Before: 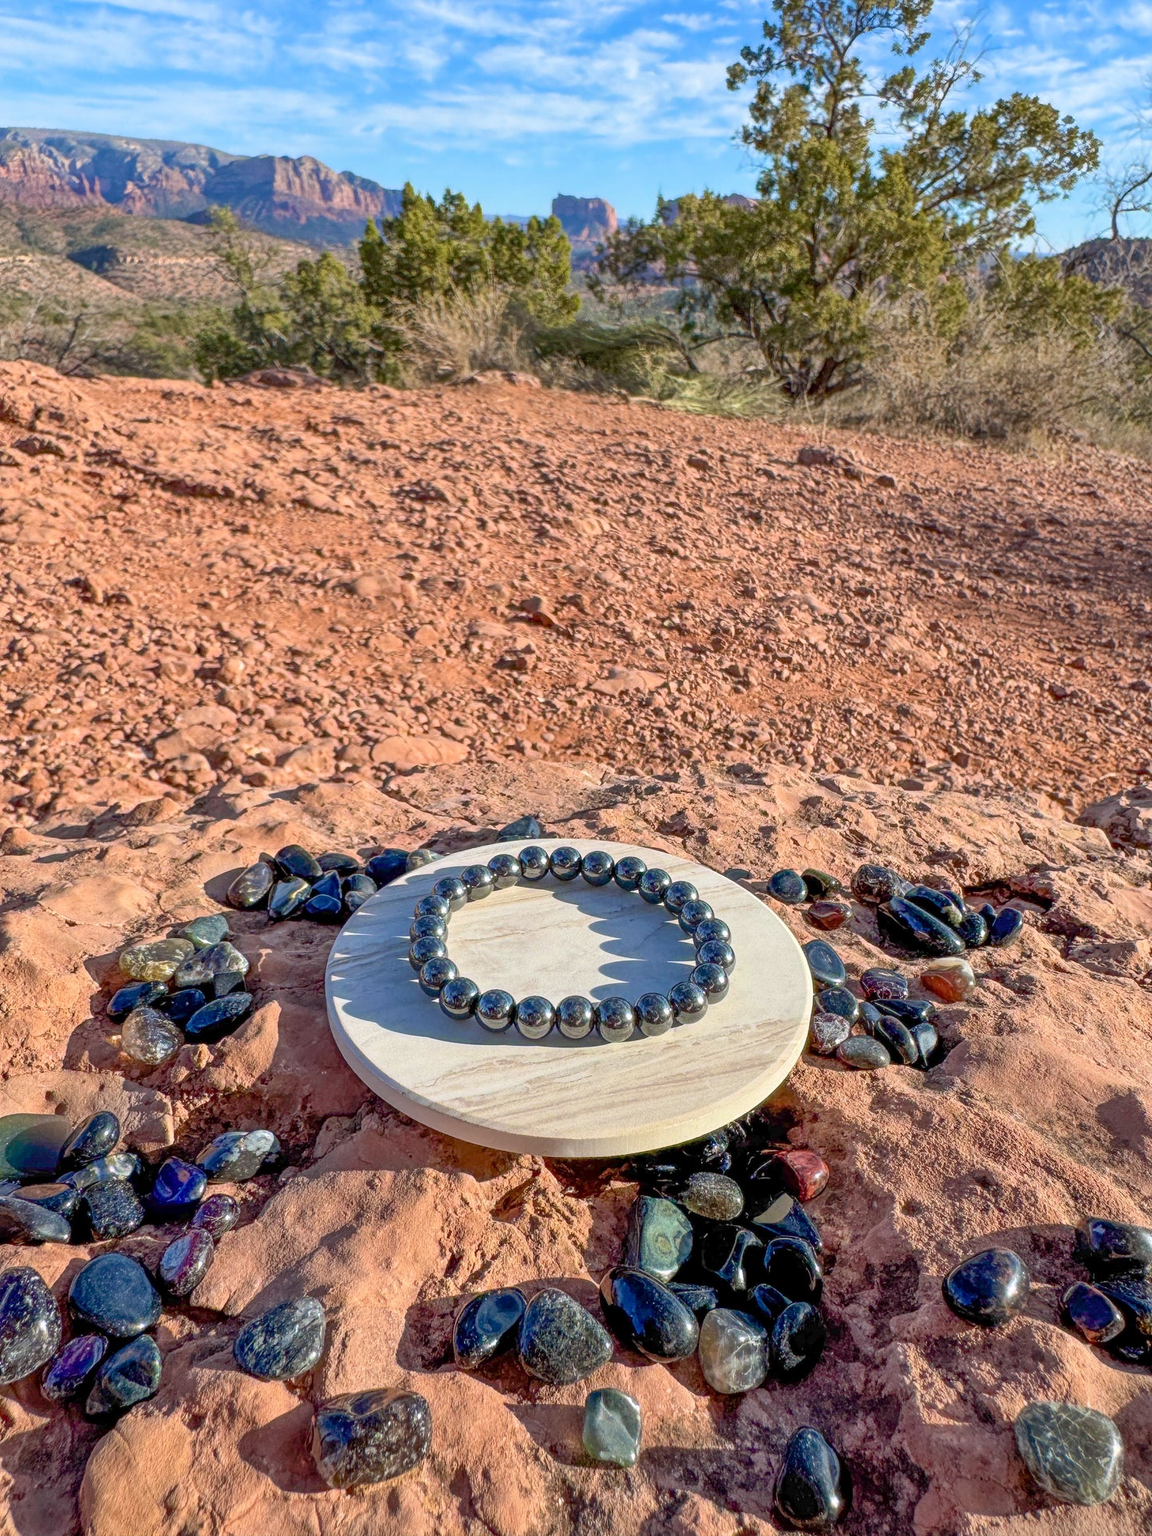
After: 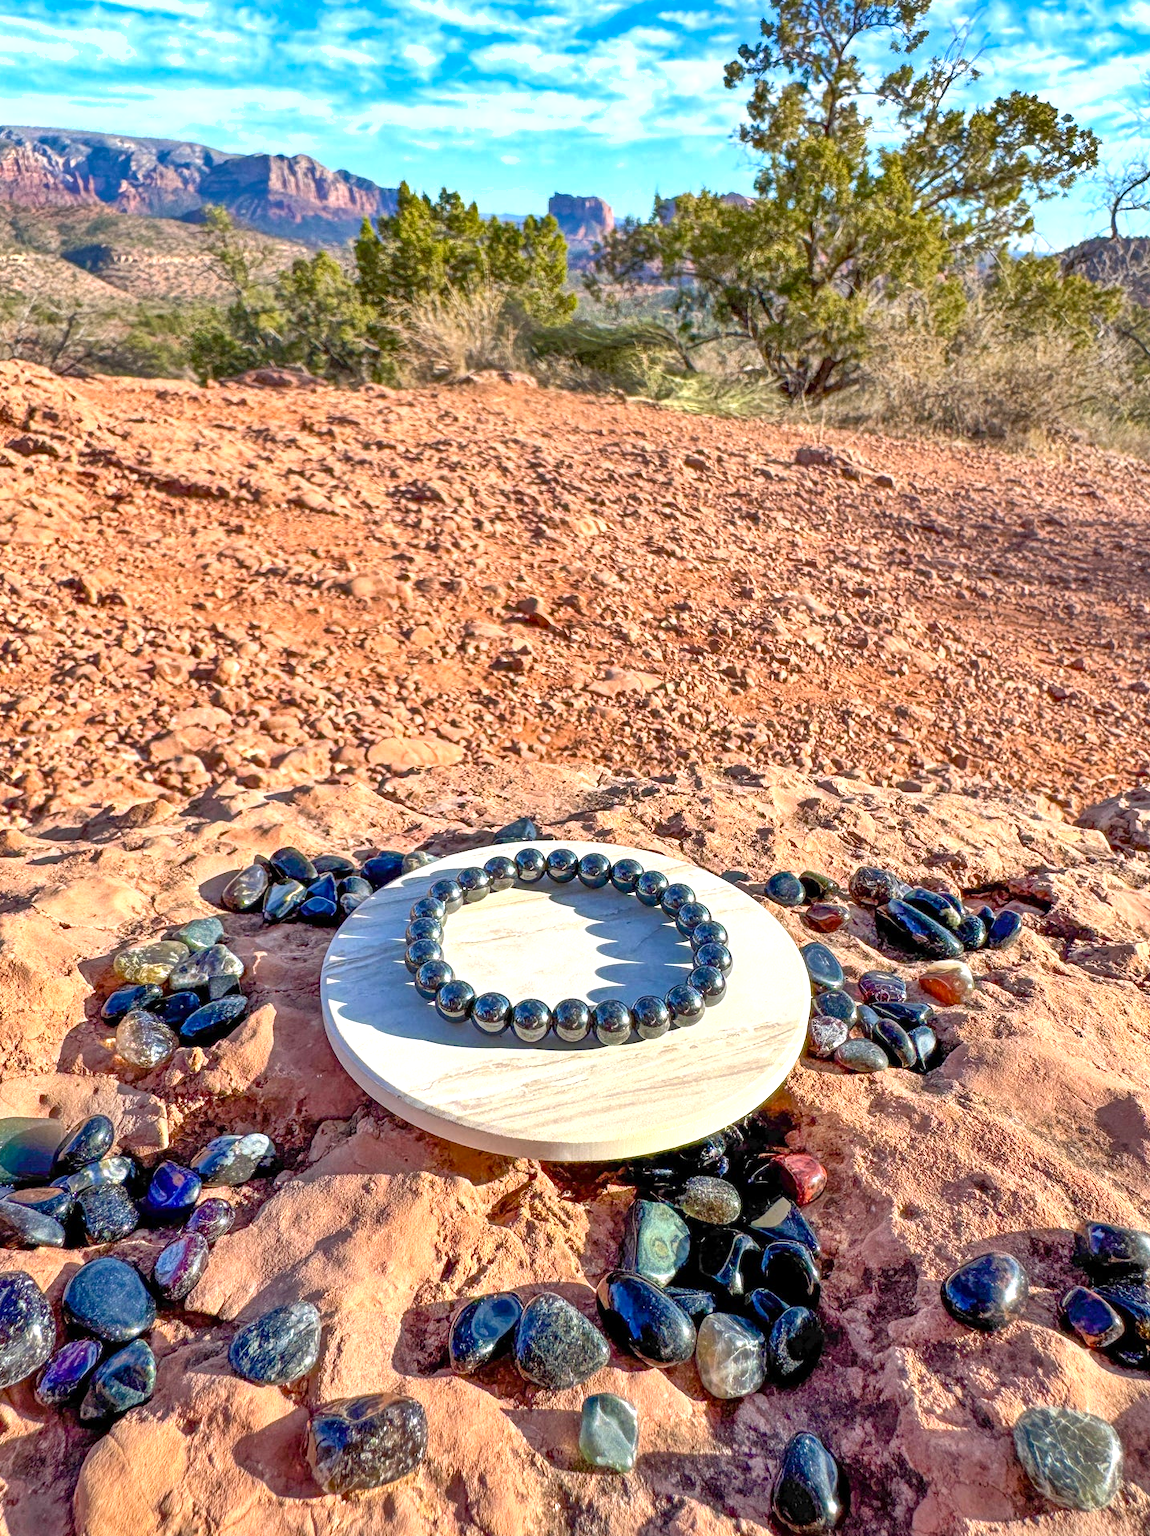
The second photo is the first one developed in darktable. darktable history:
color balance: output saturation 110%
exposure: exposure 0.636 EV, compensate highlight preservation false
crop and rotate: left 0.614%, top 0.179%, bottom 0.309%
shadows and highlights: shadows 12, white point adjustment 1.2, soften with gaussian
